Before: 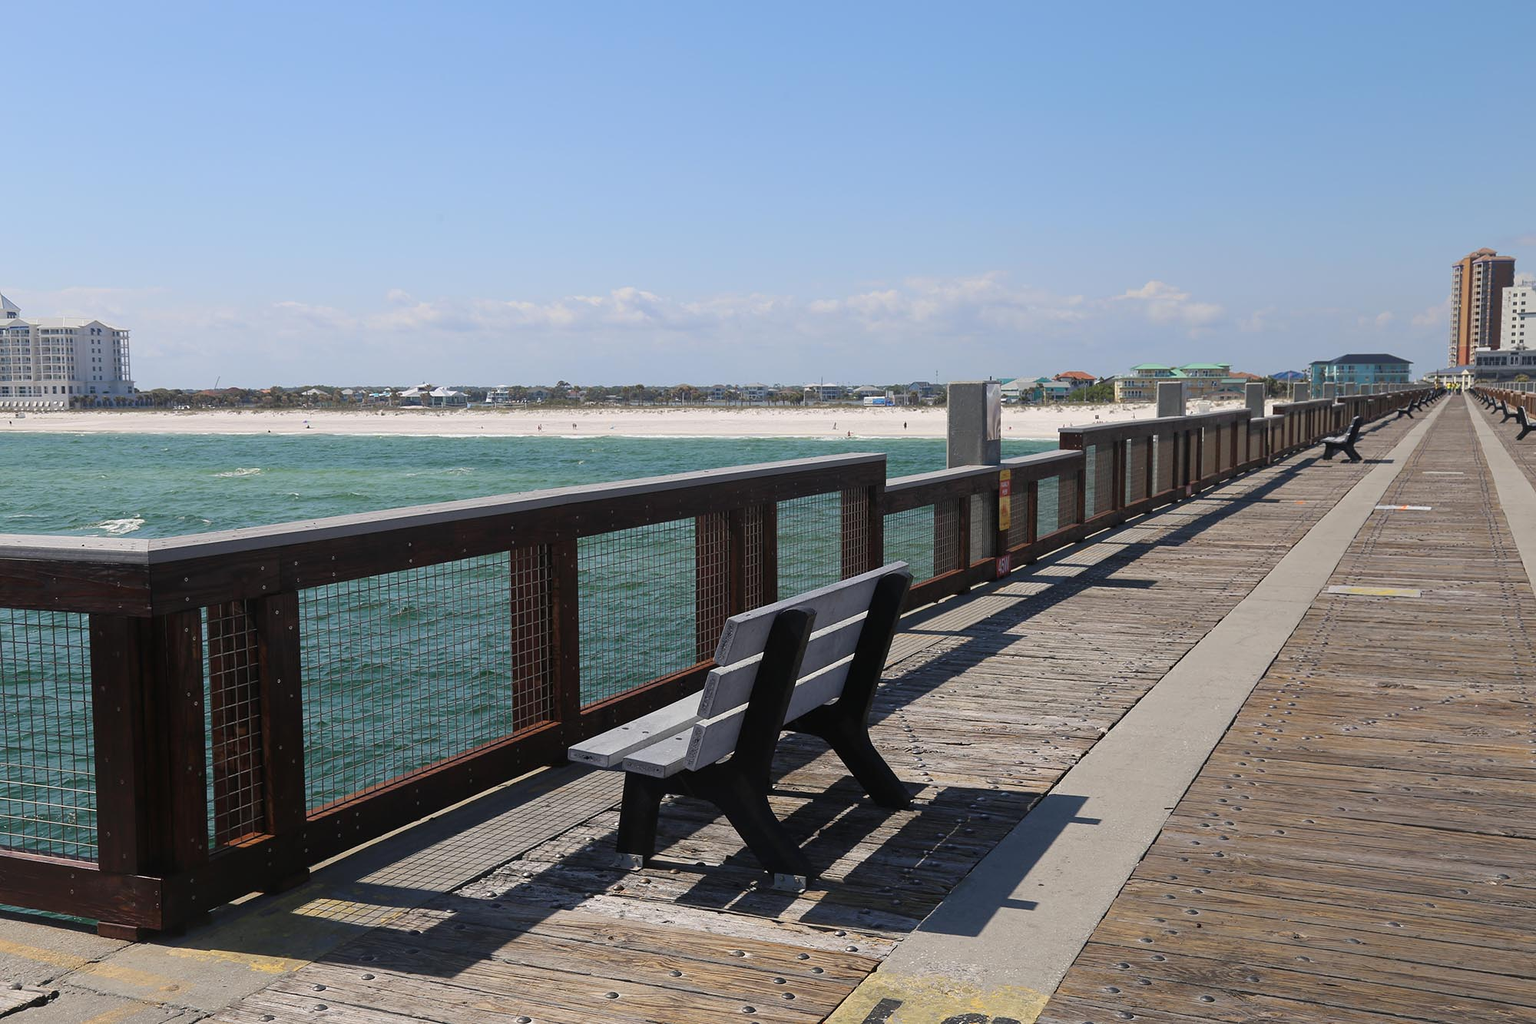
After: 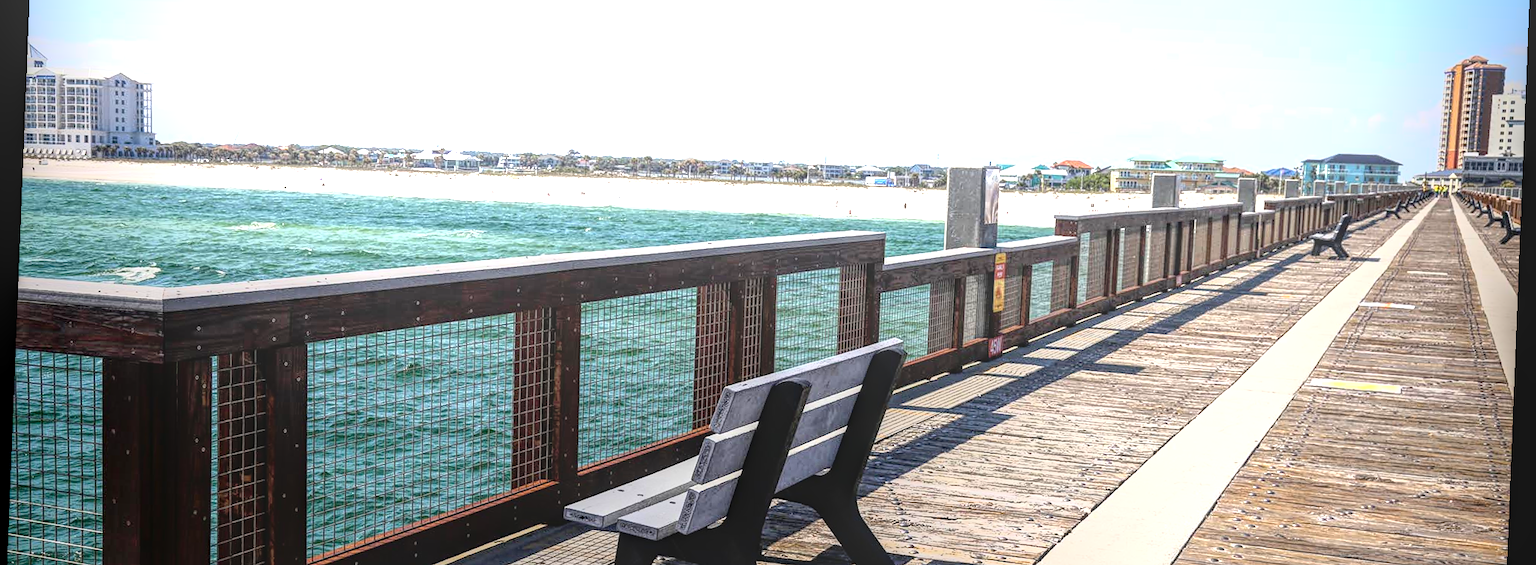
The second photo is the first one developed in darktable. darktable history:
crop and rotate: top 23.043%, bottom 23.437%
exposure: black level correction 0.01, exposure 1 EV, compensate highlight preservation false
tone equalizer: -8 EV -0.75 EV, -7 EV -0.7 EV, -6 EV -0.6 EV, -5 EV -0.4 EV, -3 EV 0.4 EV, -2 EV 0.6 EV, -1 EV 0.7 EV, +0 EV 0.75 EV, edges refinement/feathering 500, mask exposure compensation -1.57 EV, preserve details no
rotate and perspective: rotation 2.27°, automatic cropping off
local contrast: highlights 20%, shadows 30%, detail 200%, midtone range 0.2
